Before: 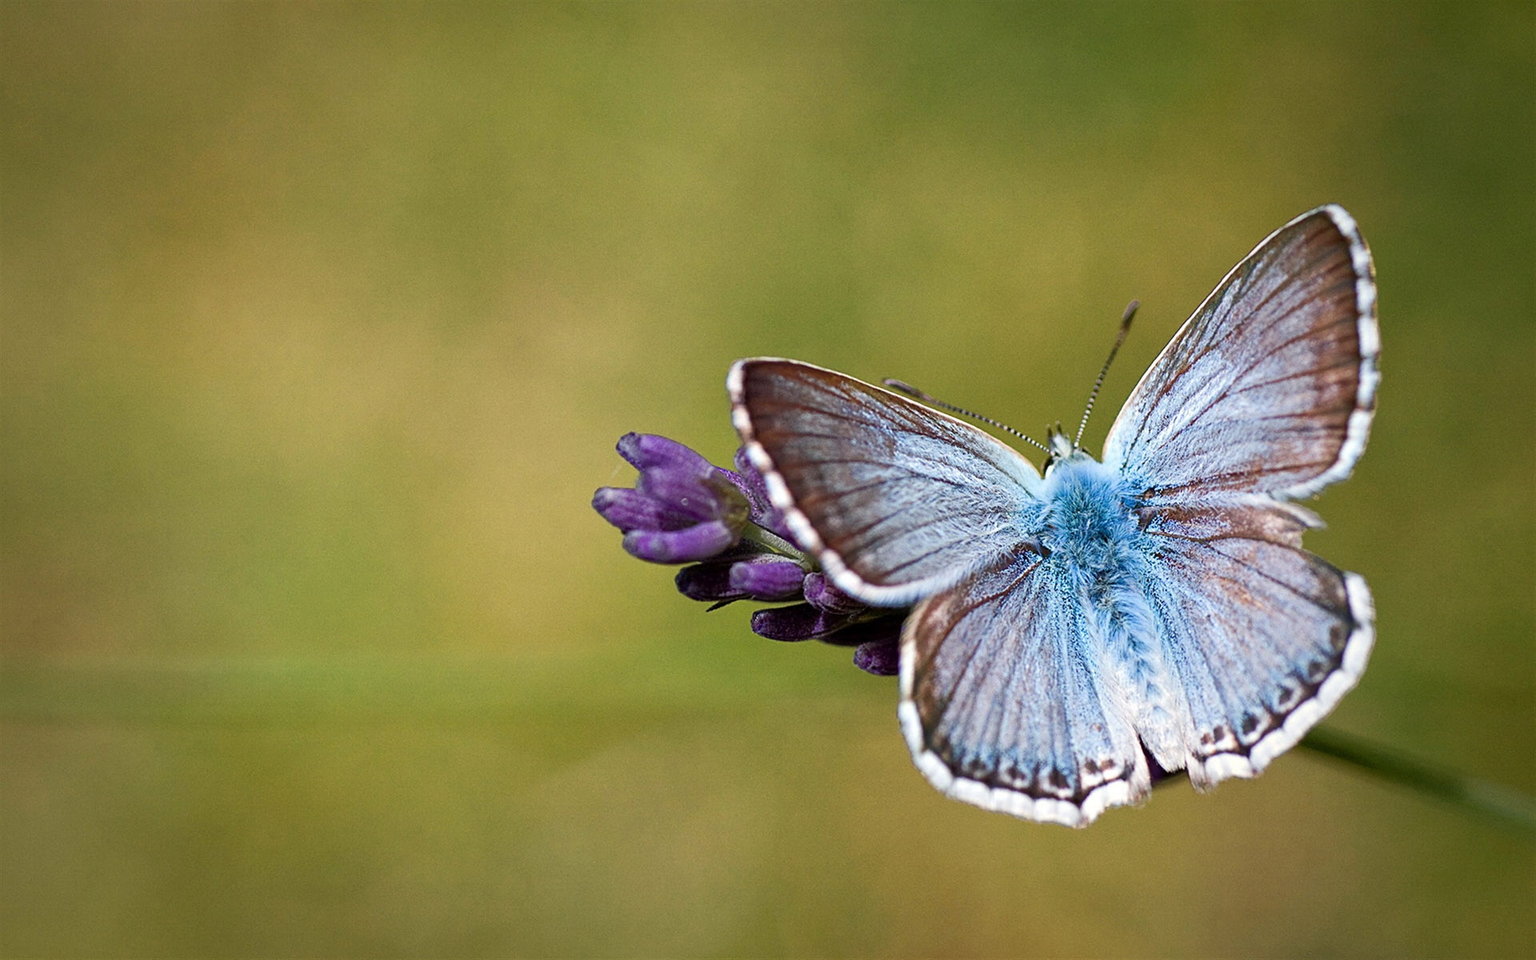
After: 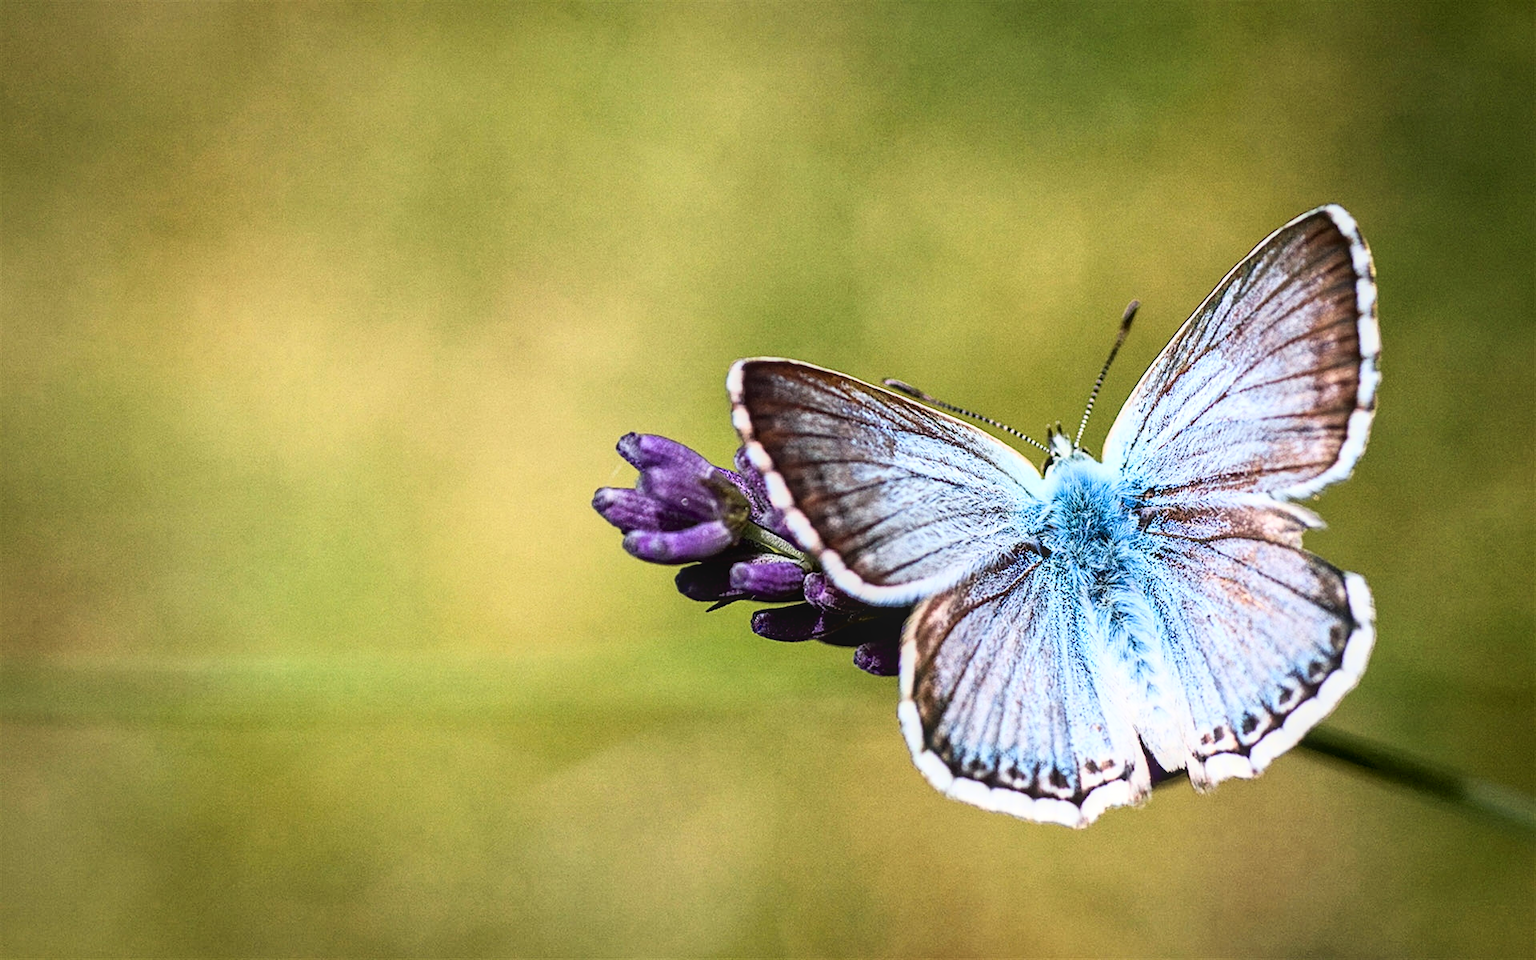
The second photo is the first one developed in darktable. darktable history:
local contrast: on, module defaults
filmic rgb: middle gray luminance 21.7%, black relative exposure -14.05 EV, white relative exposure 2.96 EV, target black luminance 0%, hardness 8.74, latitude 59.8%, contrast 1.211, highlights saturation mix 3.8%, shadows ↔ highlights balance 40.83%
tone curve: curves: ch0 [(0, 0.039) (0.104, 0.094) (0.285, 0.301) (0.673, 0.796) (0.845, 0.932) (0.994, 0.971)]; ch1 [(0, 0) (0.356, 0.385) (0.424, 0.405) (0.498, 0.502) (0.586, 0.57) (0.657, 0.642) (1, 1)]; ch2 [(0, 0) (0.424, 0.438) (0.46, 0.453) (0.515, 0.505) (0.557, 0.57) (0.612, 0.583) (0.722, 0.67) (1, 1)], color space Lab, linked channels, preserve colors none
